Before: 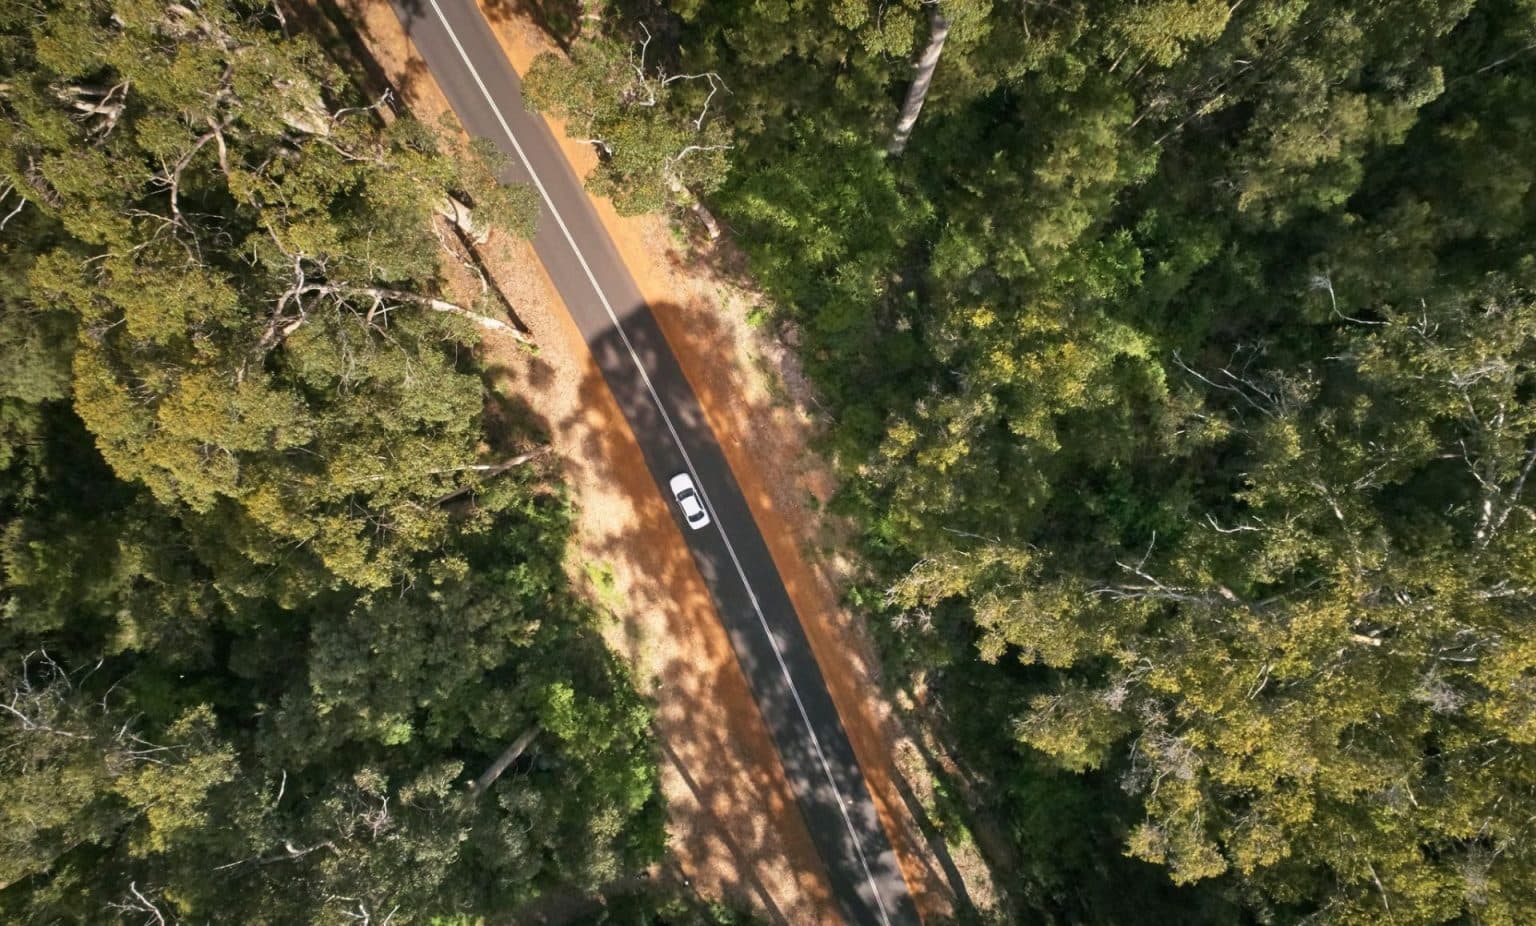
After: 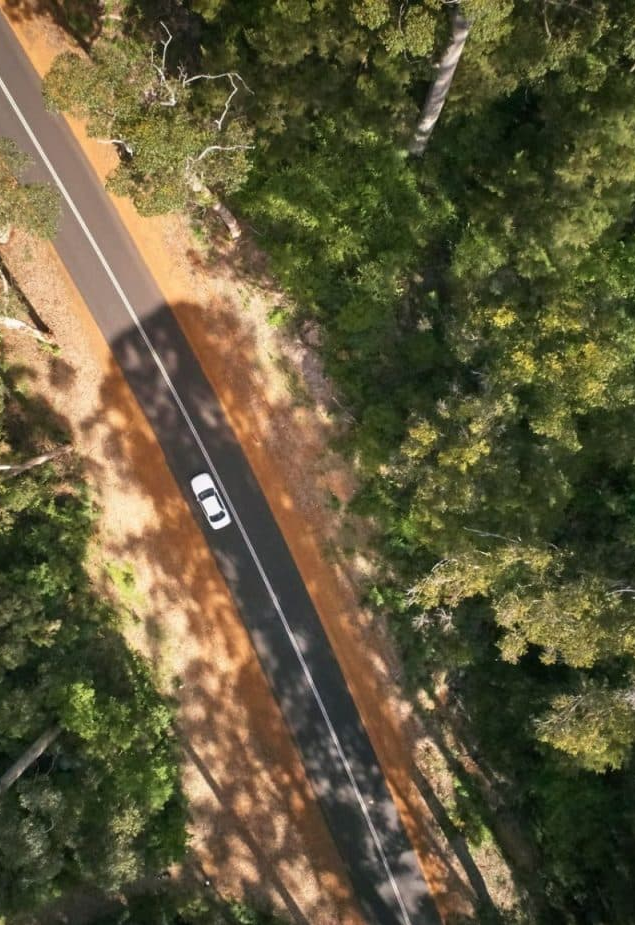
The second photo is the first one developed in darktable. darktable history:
crop: left 31.207%, right 27.41%
